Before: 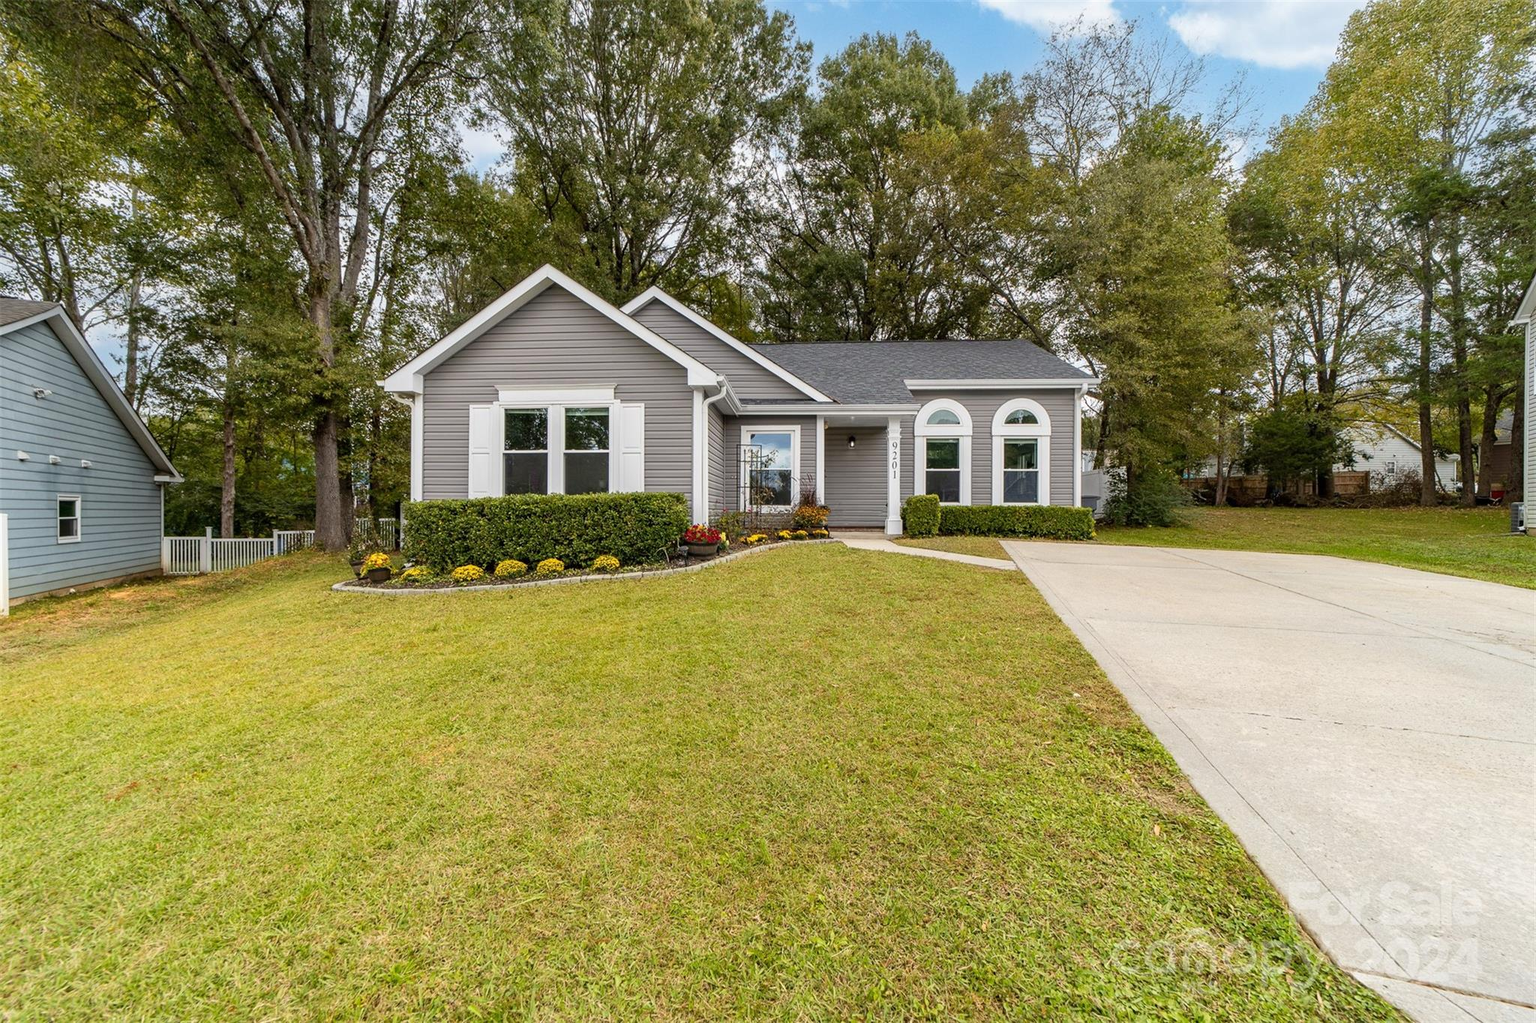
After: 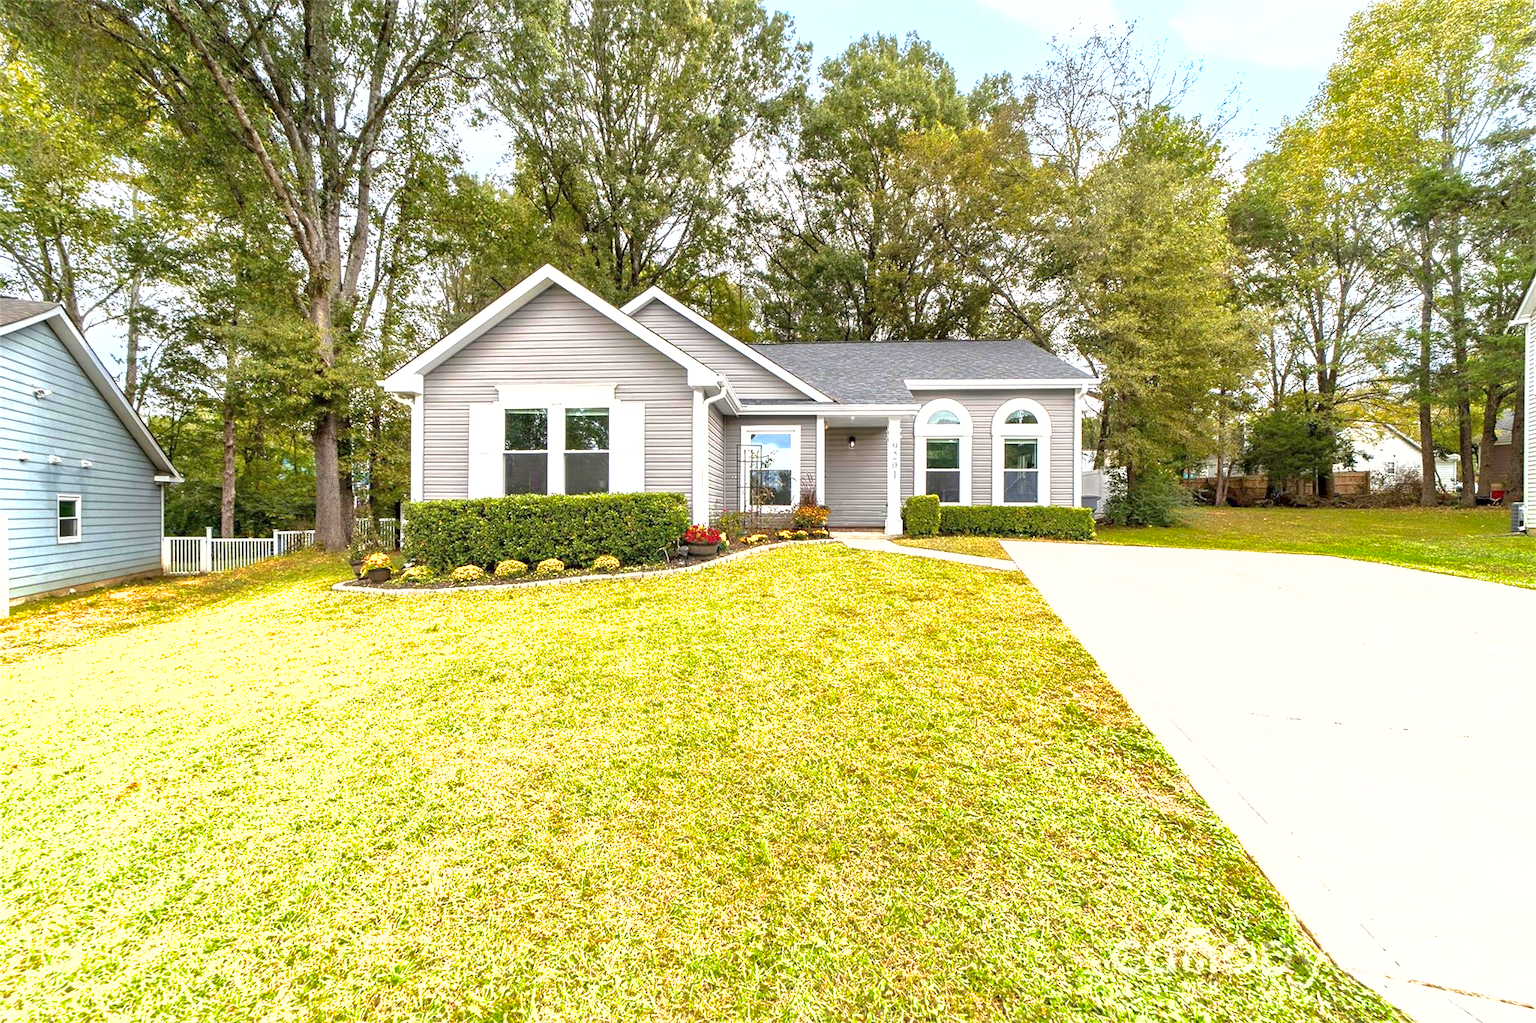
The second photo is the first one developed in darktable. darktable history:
shadows and highlights: on, module defaults
exposure: black level correction 0.001, exposure 1.398 EV, compensate highlight preservation false
